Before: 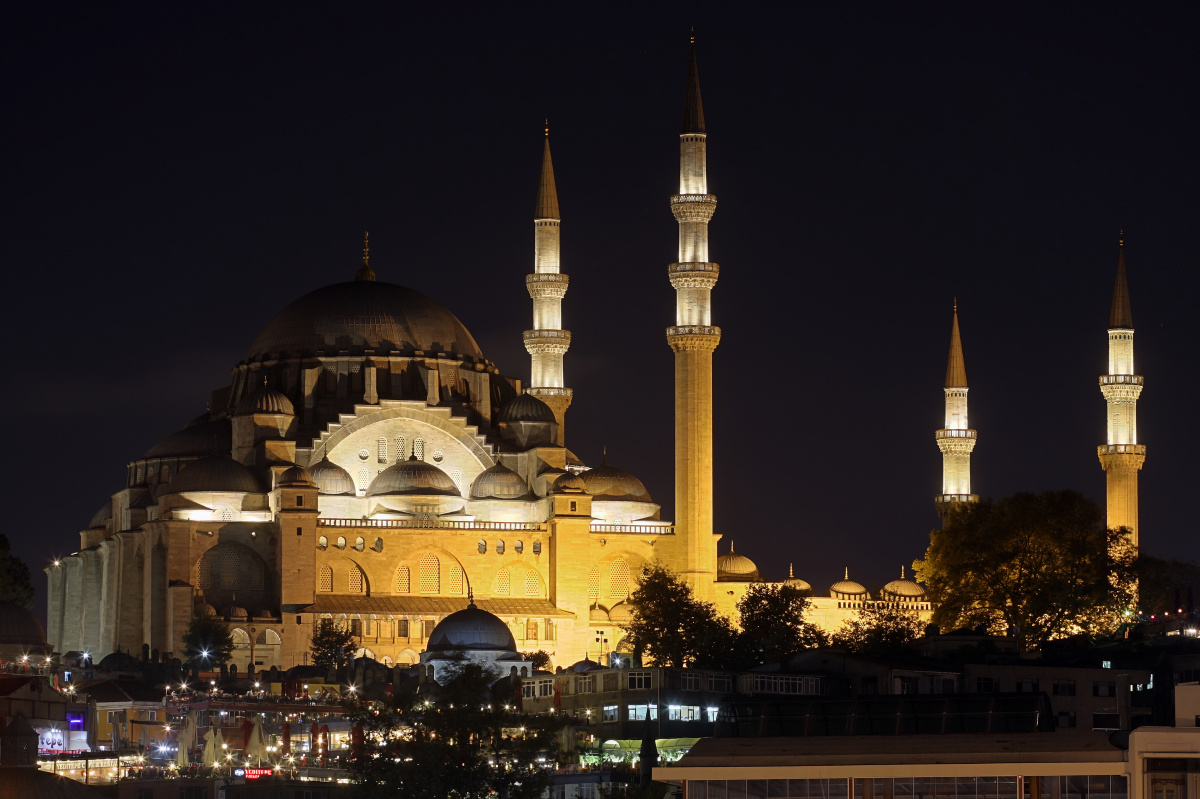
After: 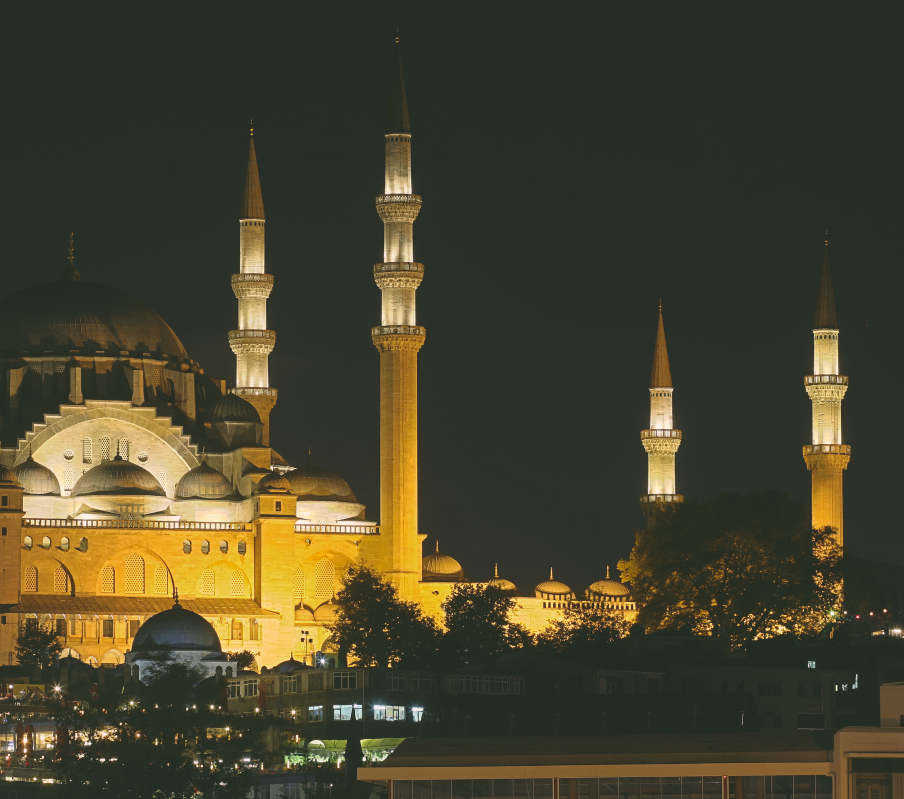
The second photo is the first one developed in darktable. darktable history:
contrast brightness saturation: contrast 0.04, saturation 0.16
exposure: black level correction -0.025, exposure -0.117 EV, compensate highlight preservation false
crop and rotate: left 24.6%
color correction: highlights a* 4.02, highlights b* 4.98, shadows a* -7.55, shadows b* 4.98
